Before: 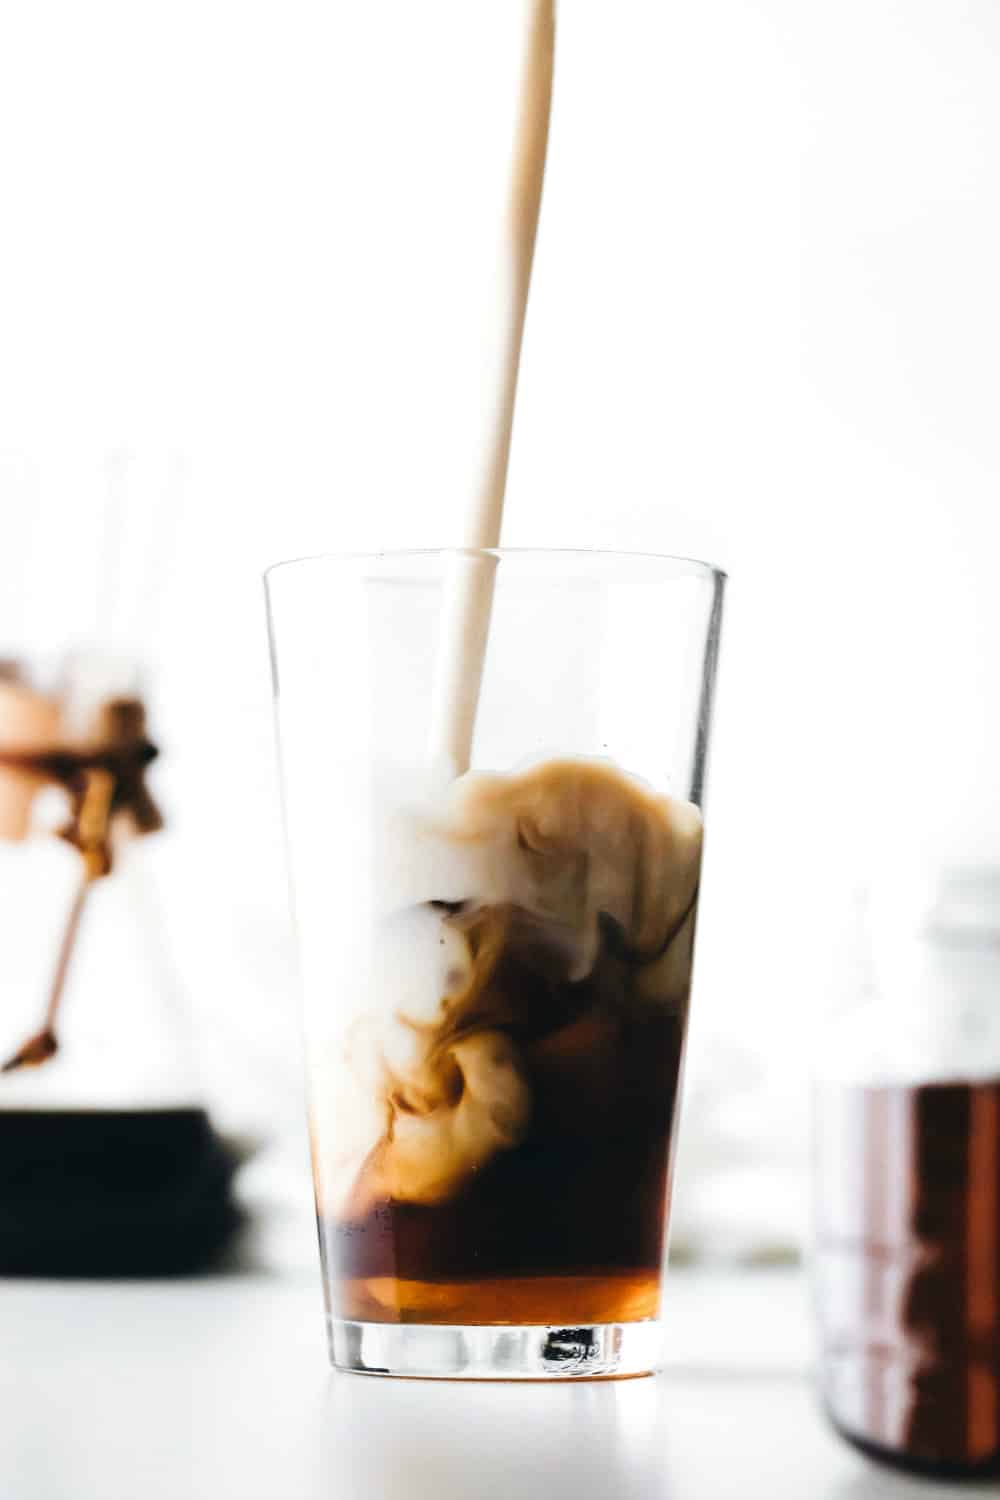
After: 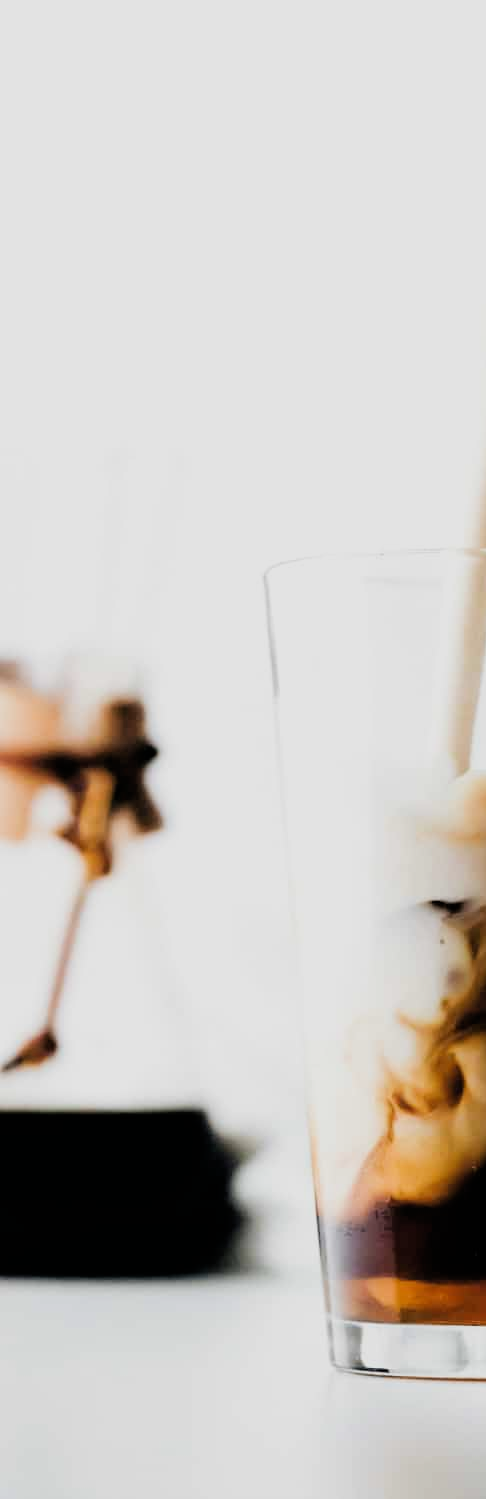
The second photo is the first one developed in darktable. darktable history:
crop and rotate: left 0.063%, top 0%, right 51.266%
filmic rgb: black relative exposure -7.75 EV, white relative exposure 4.38 EV, hardness 3.75, latitude 50.18%, contrast 1.101
